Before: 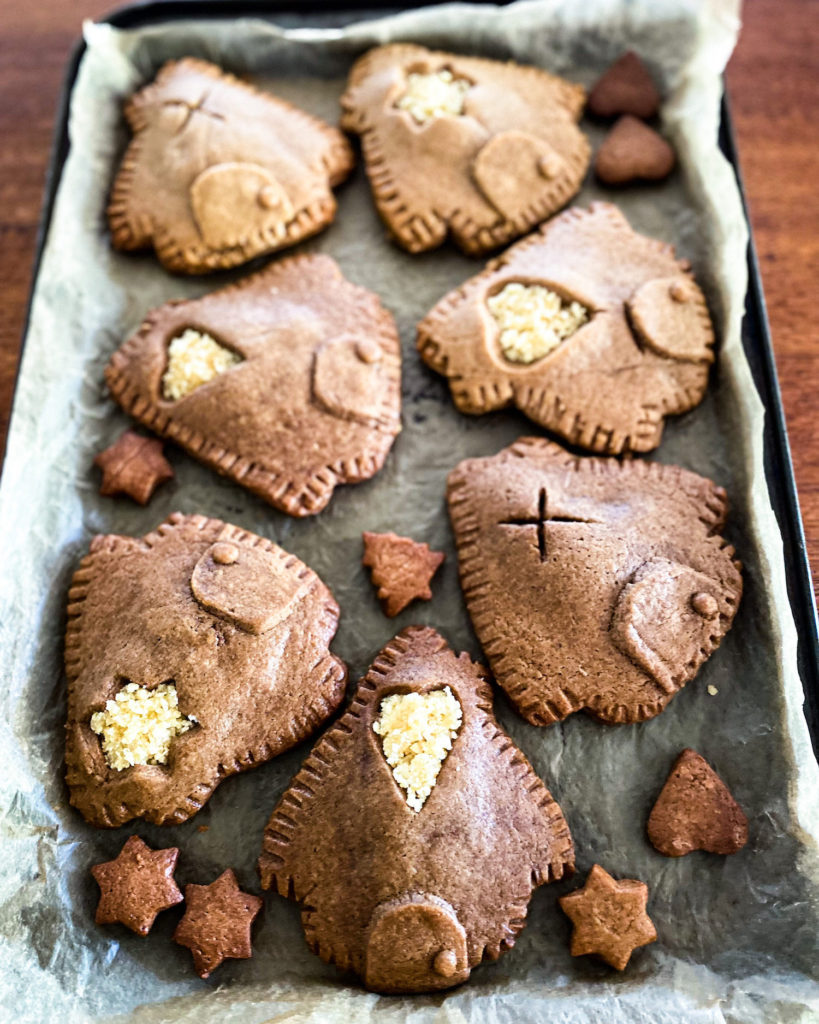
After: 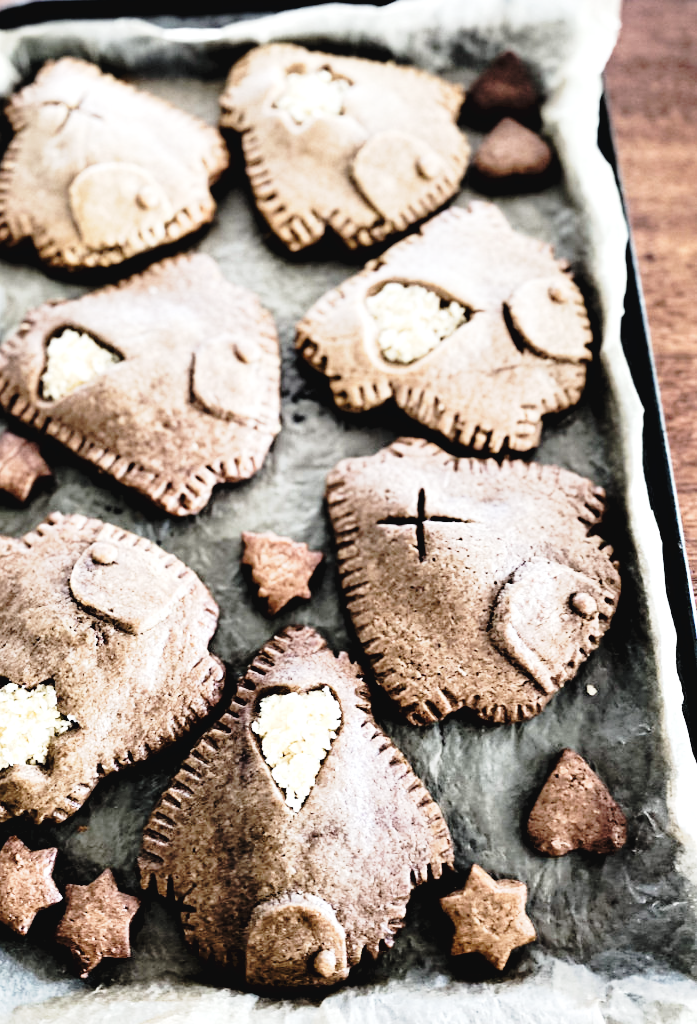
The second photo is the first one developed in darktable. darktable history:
crop and rotate: left 14.798%
contrast brightness saturation: brightness 0.182, saturation -0.506
contrast equalizer: y [[0.6 ×6], [0.55 ×6], [0 ×6], [0 ×6], [0 ×6]]
tone curve: curves: ch0 [(0, 0.032) (0.078, 0.052) (0.236, 0.168) (0.43, 0.472) (0.508, 0.566) (0.66, 0.754) (0.79, 0.883) (0.994, 0.974)]; ch1 [(0, 0) (0.161, 0.092) (0.35, 0.33) (0.379, 0.401) (0.456, 0.456) (0.508, 0.501) (0.547, 0.531) (0.573, 0.563) (0.625, 0.602) (0.718, 0.734) (1, 1)]; ch2 [(0, 0) (0.369, 0.427) (0.44, 0.434) (0.502, 0.501) (0.54, 0.537) (0.586, 0.59) (0.621, 0.604) (1, 1)], preserve colors none
